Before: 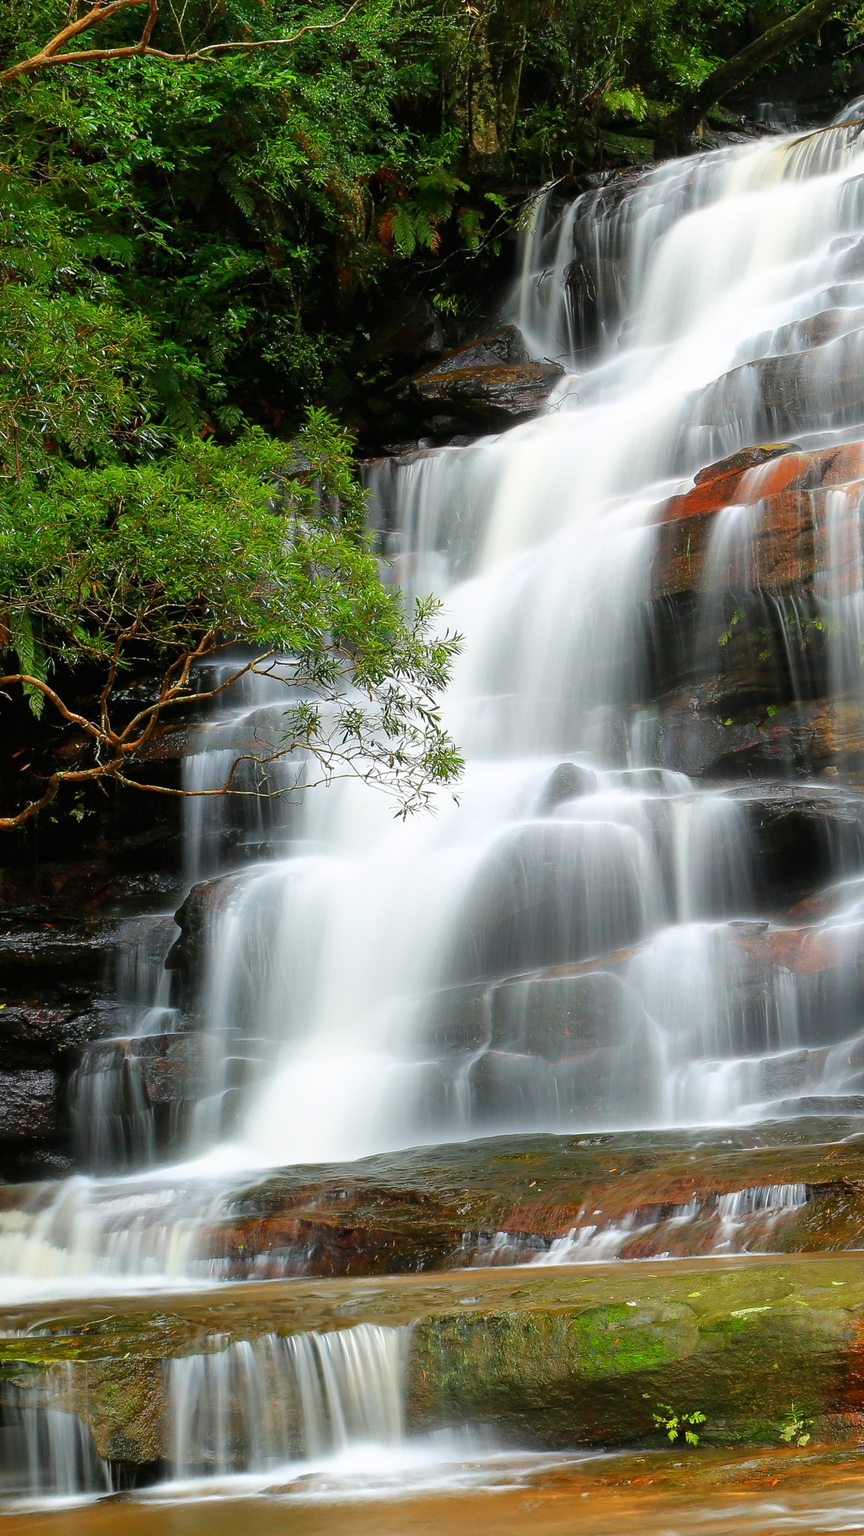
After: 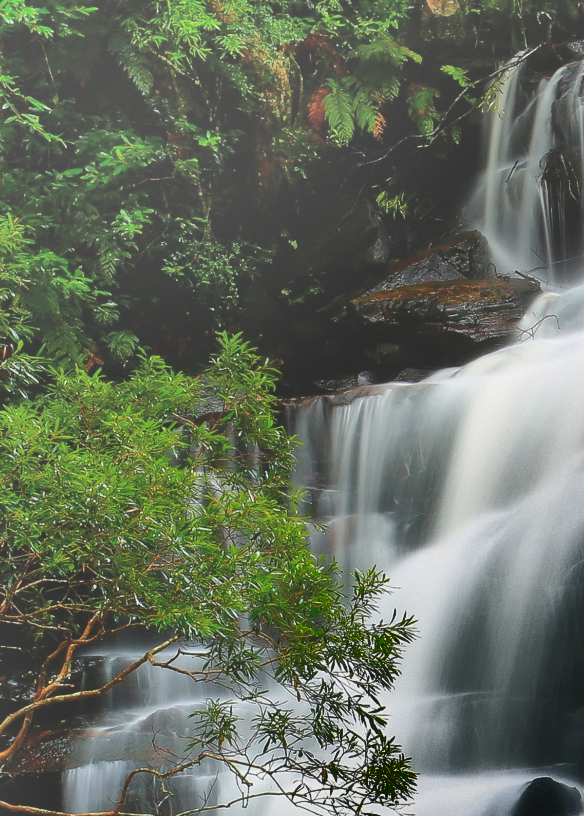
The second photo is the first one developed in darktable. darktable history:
shadows and highlights: radius 124.42, shadows 99.38, white point adjustment -3.1, highlights -98.78, soften with gaussian
exposure: black level correction -0.026, compensate highlight preservation false
crop: left 15.28%, top 9.175%, right 30.618%, bottom 48.321%
